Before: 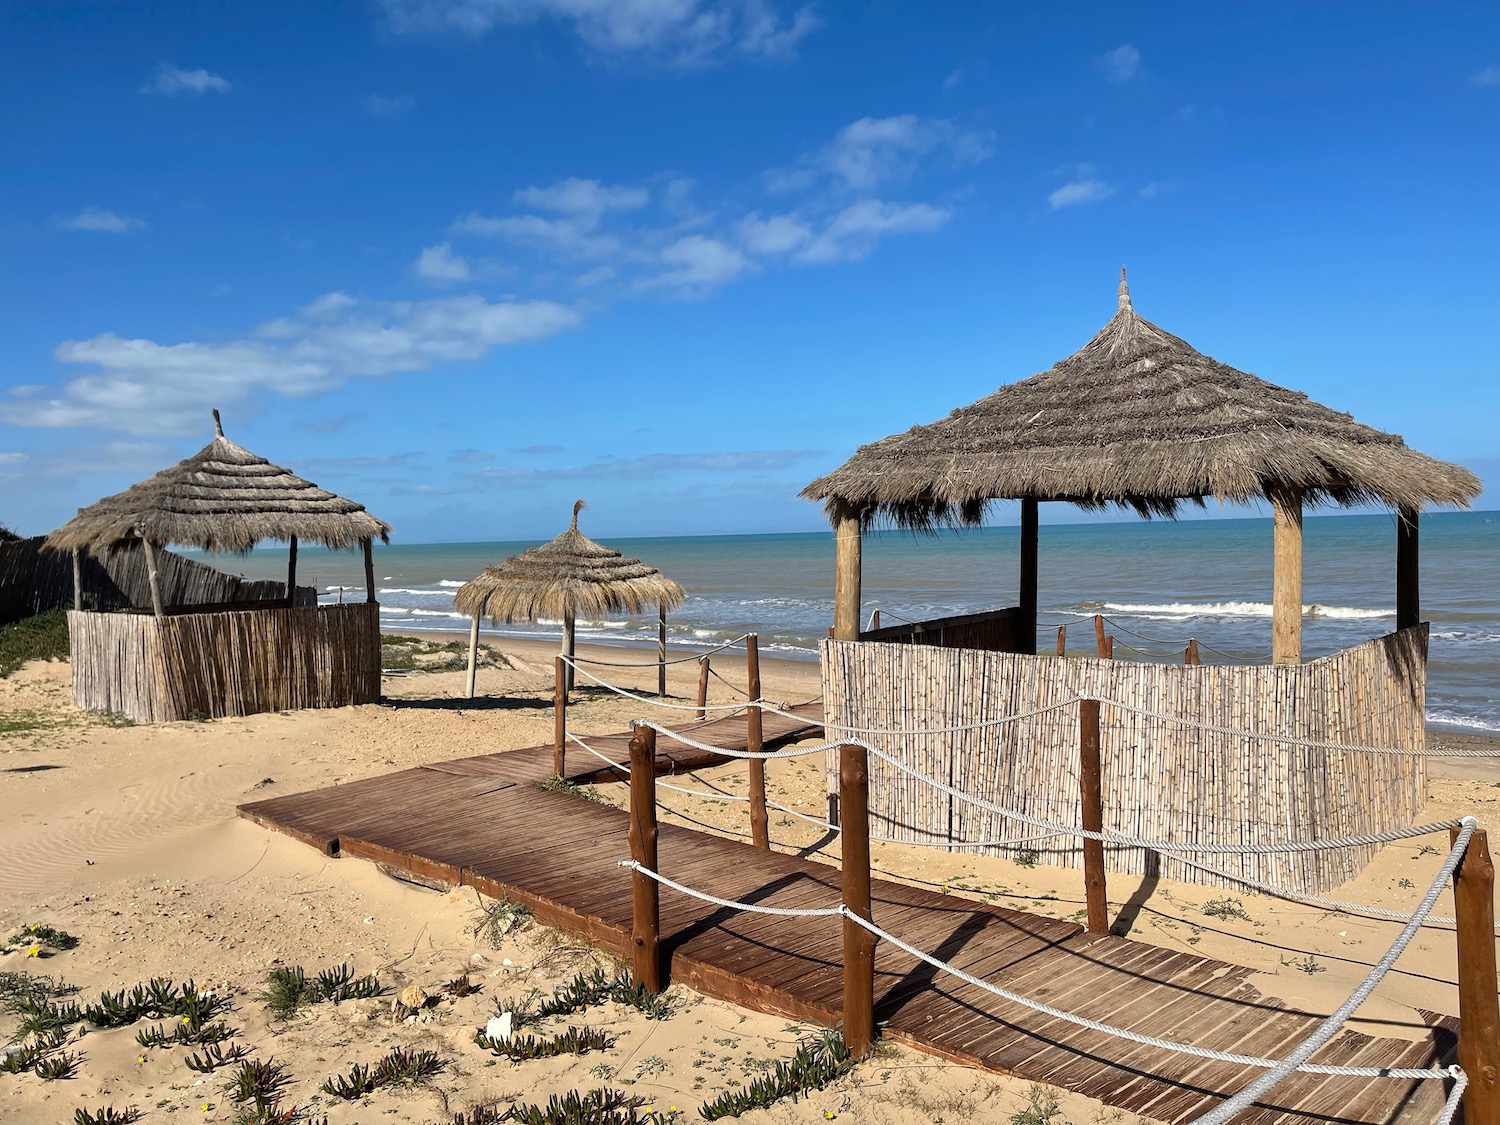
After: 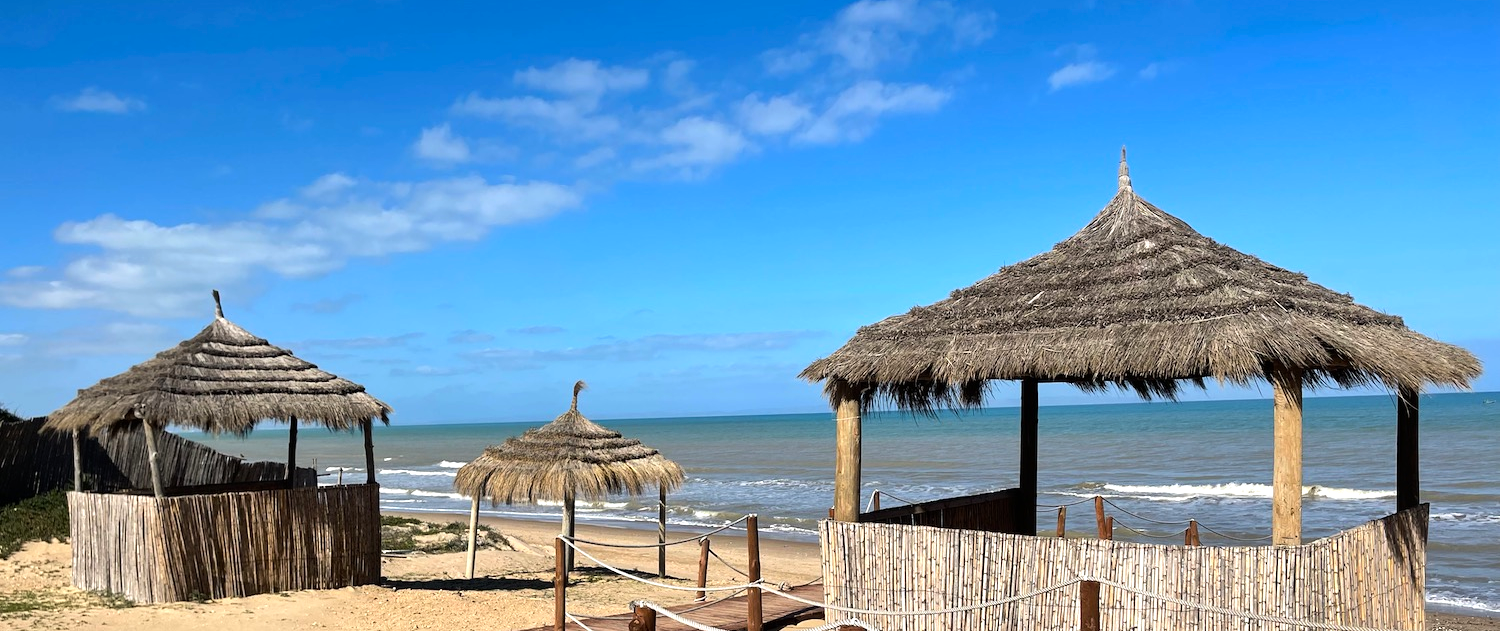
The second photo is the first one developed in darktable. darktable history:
crop and rotate: top 10.605%, bottom 33.274%
color correction: saturation 1.1
tone equalizer: -8 EV -0.417 EV, -7 EV -0.389 EV, -6 EV -0.333 EV, -5 EV -0.222 EV, -3 EV 0.222 EV, -2 EV 0.333 EV, -1 EV 0.389 EV, +0 EV 0.417 EV, edges refinement/feathering 500, mask exposure compensation -1.57 EV, preserve details no
